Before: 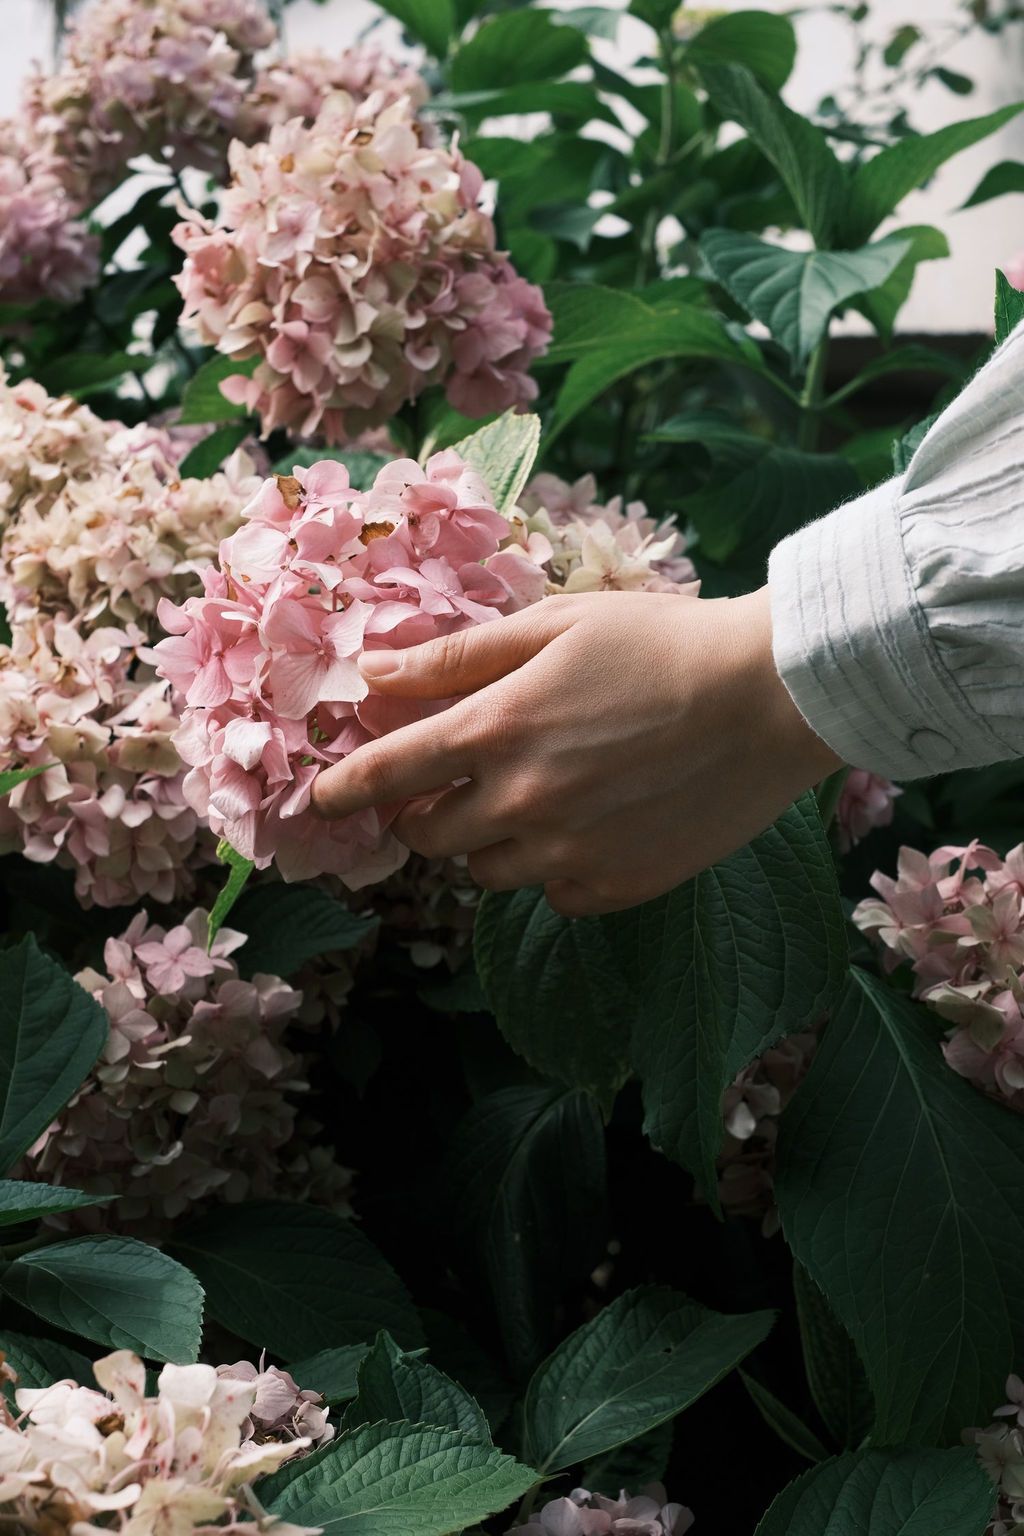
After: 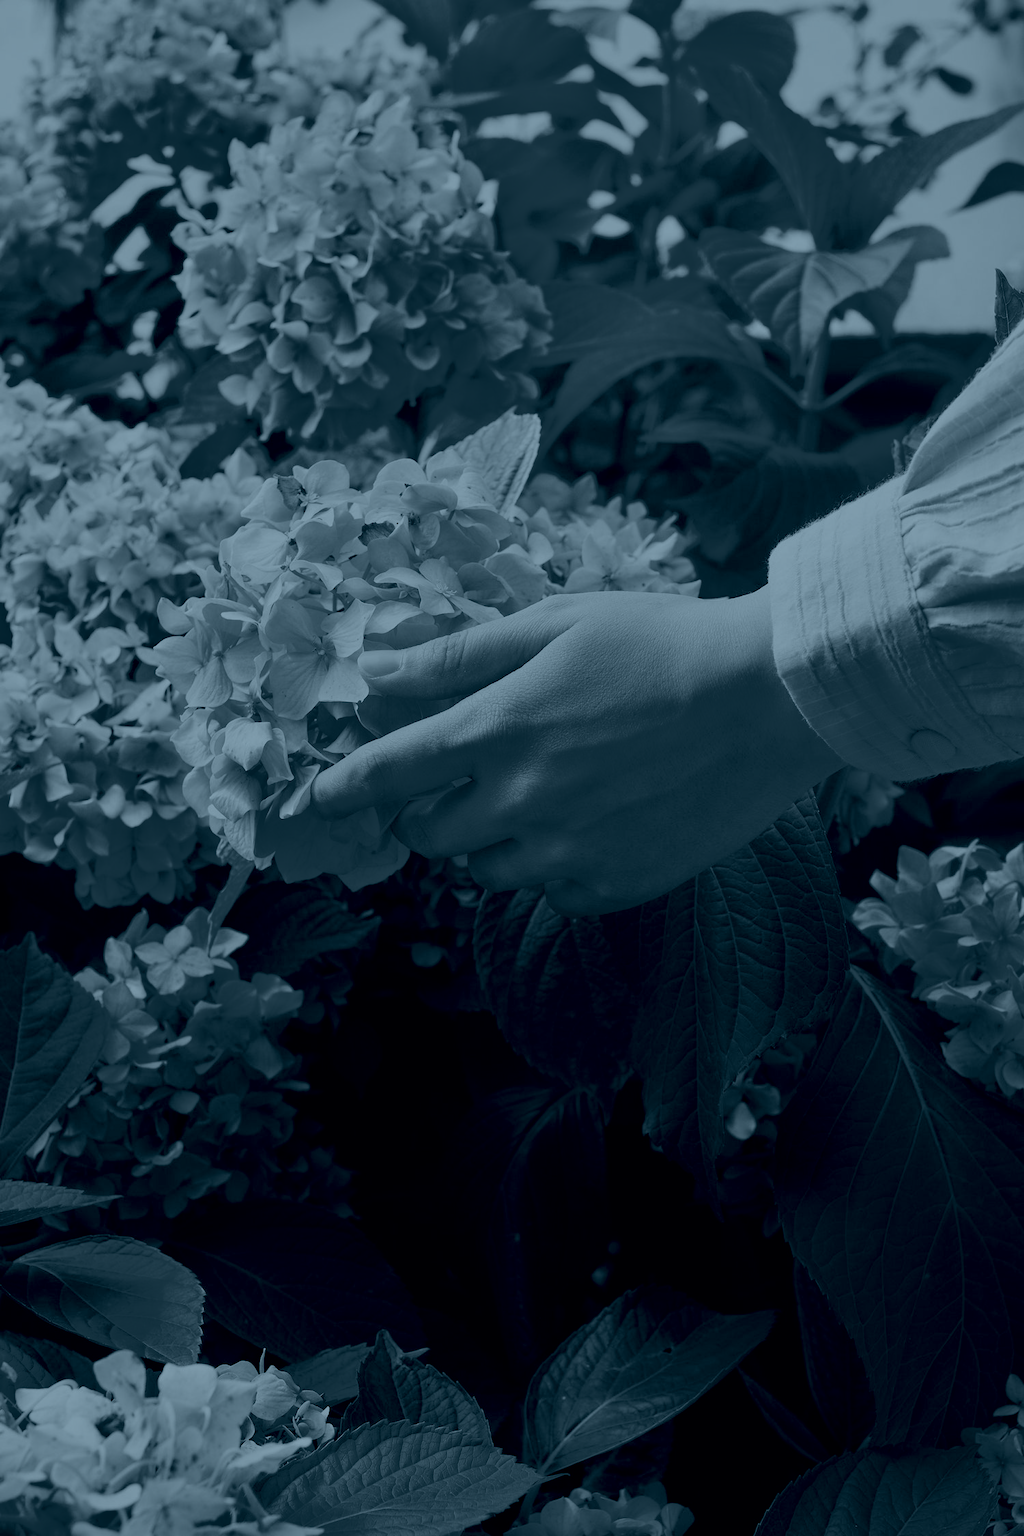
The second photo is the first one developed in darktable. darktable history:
tone equalizer: -8 EV -0.528 EV, -7 EV -0.319 EV, -6 EV -0.083 EV, -5 EV 0.413 EV, -4 EV 0.985 EV, -3 EV 0.791 EV, -2 EV -0.01 EV, -1 EV 0.14 EV, +0 EV -0.012 EV, smoothing 1
colorize: hue 194.4°, saturation 29%, source mix 61.75%, lightness 3.98%, version 1
exposure: black level correction 0, exposure 0.6 EV, compensate exposure bias true, compensate highlight preservation false
